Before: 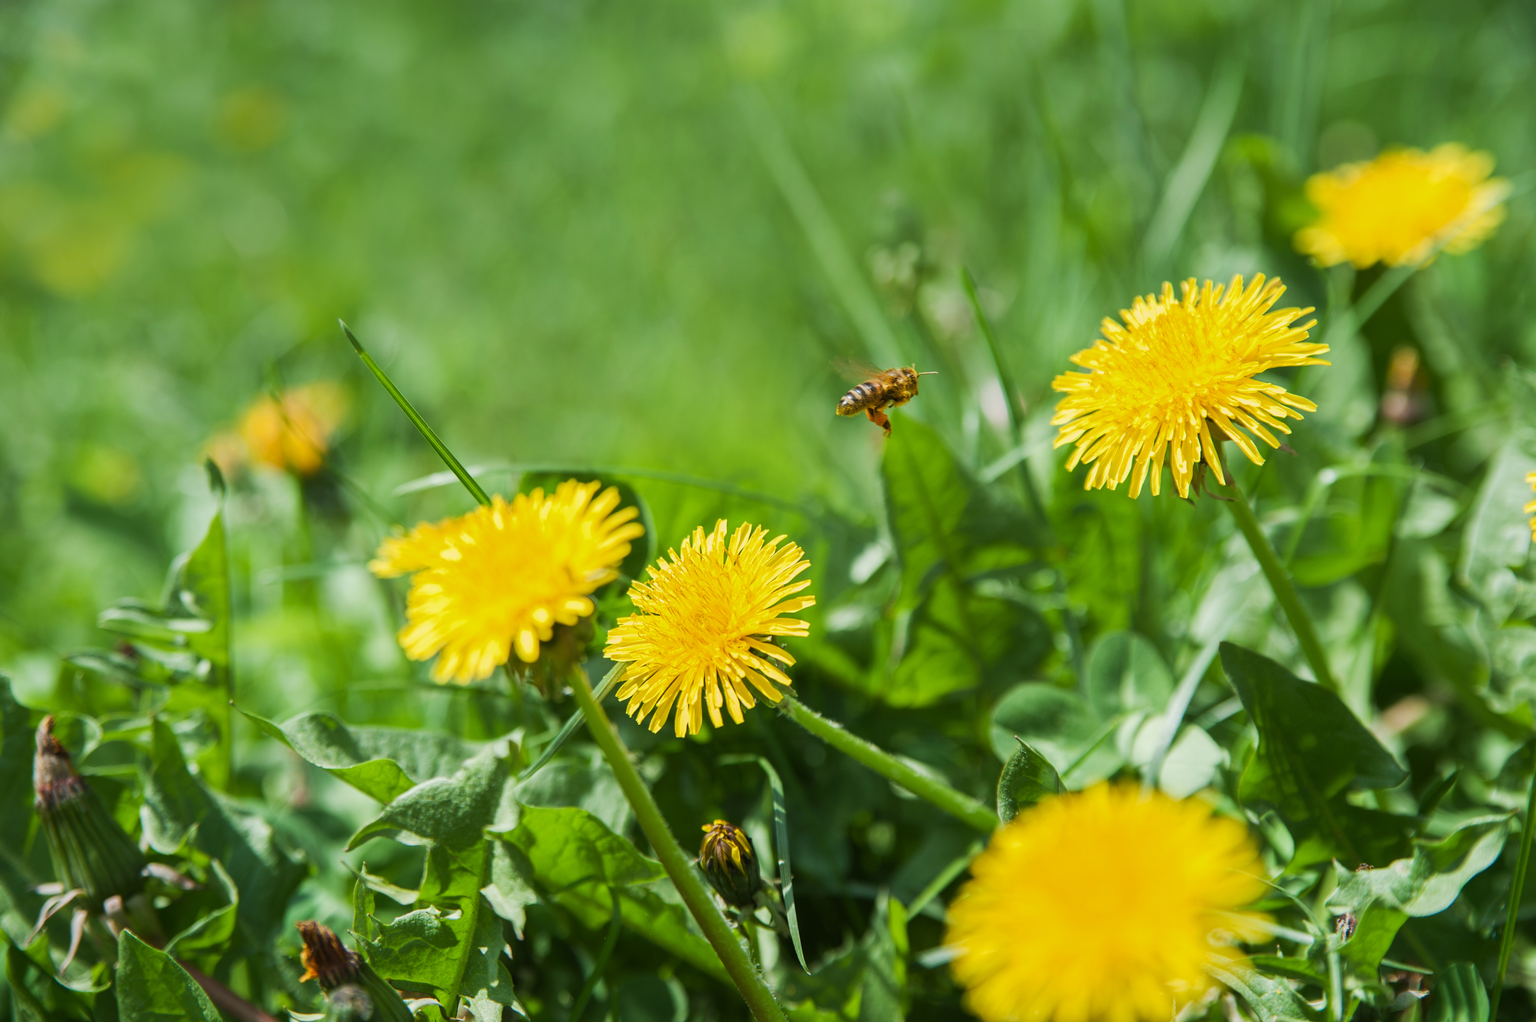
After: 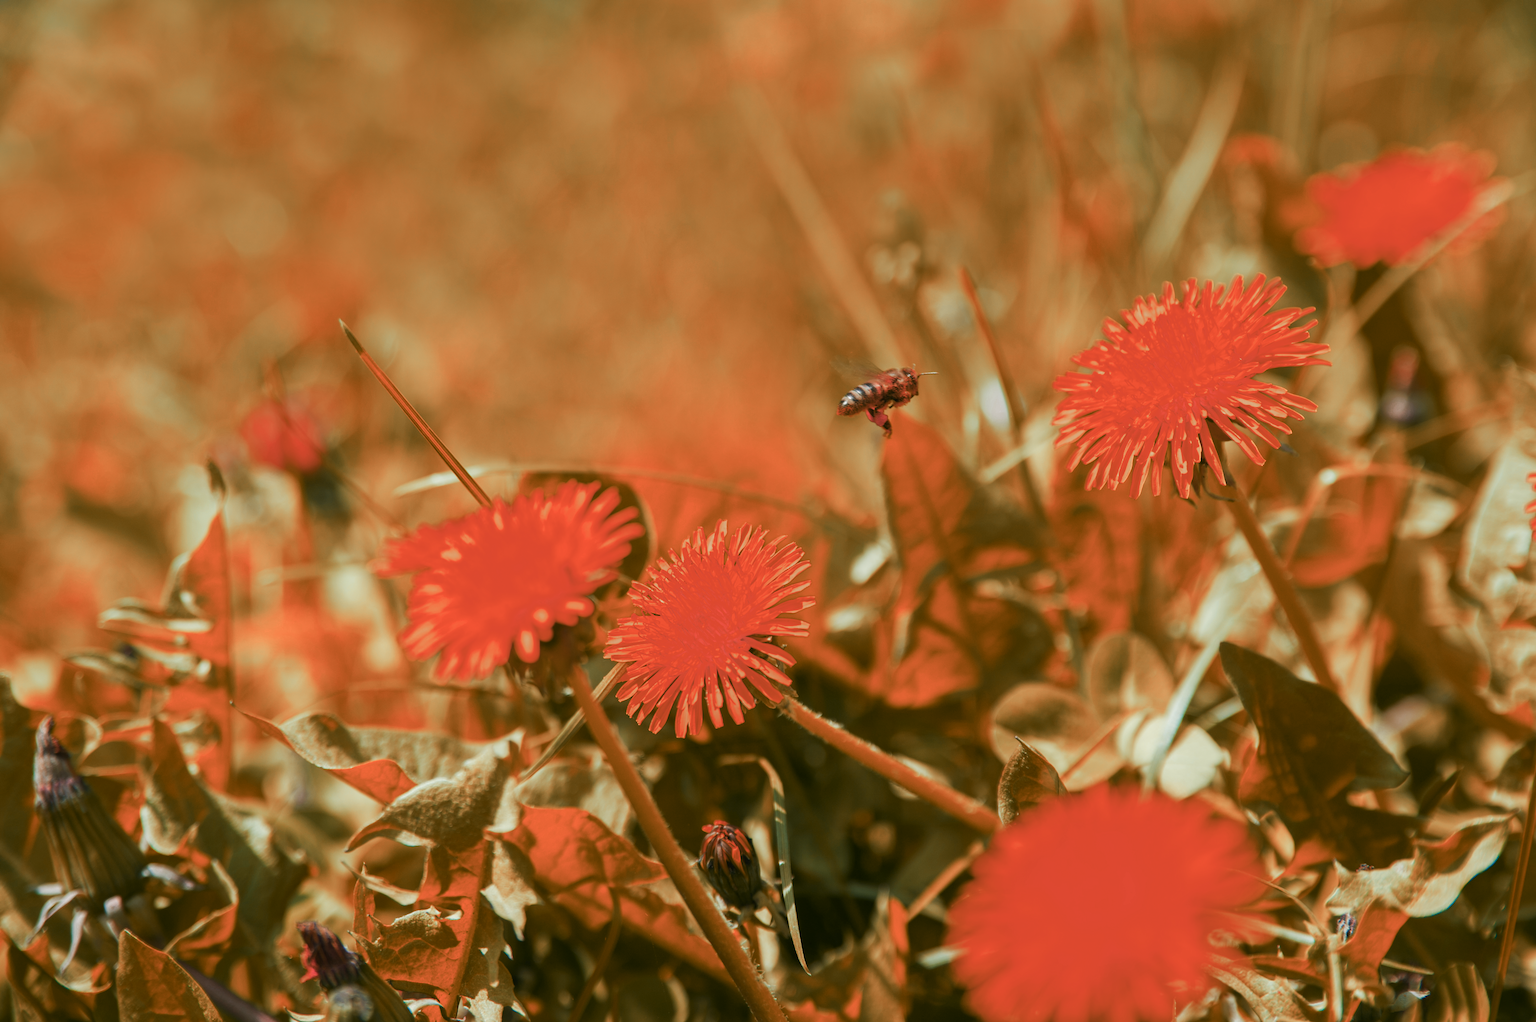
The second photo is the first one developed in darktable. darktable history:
tone equalizer: mask exposure compensation -0.498 EV
color zones: curves: ch0 [(0.006, 0.385) (0.143, 0.563) (0.243, 0.321) (0.352, 0.464) (0.516, 0.456) (0.625, 0.5) (0.75, 0.5) (0.875, 0.5)]; ch1 [(0, 0.5) (0.134, 0.504) (0.246, 0.463) (0.421, 0.515) (0.5, 0.56) (0.625, 0.5) (0.75, 0.5) (0.875, 0.5)]; ch2 [(0, 0.5) (0.131, 0.426) (0.307, 0.289) (0.38, 0.188) (0.513, 0.216) (0.625, 0.548) (0.75, 0.468) (0.838, 0.396) (0.971, 0.311)]
